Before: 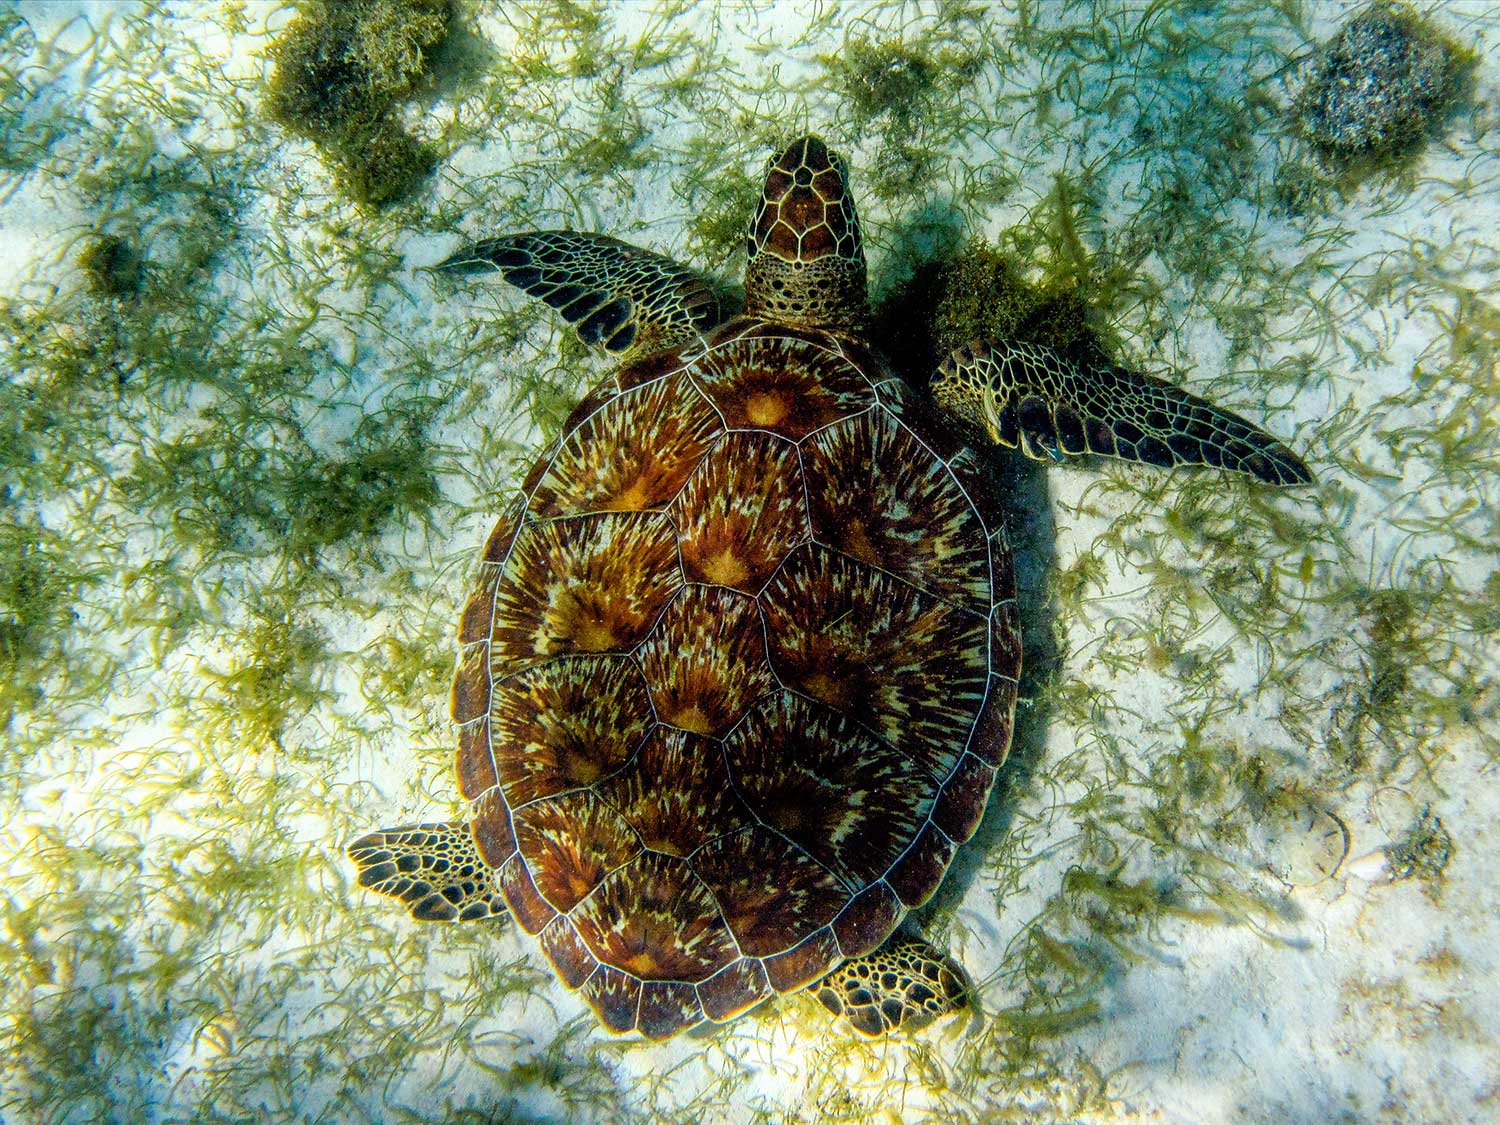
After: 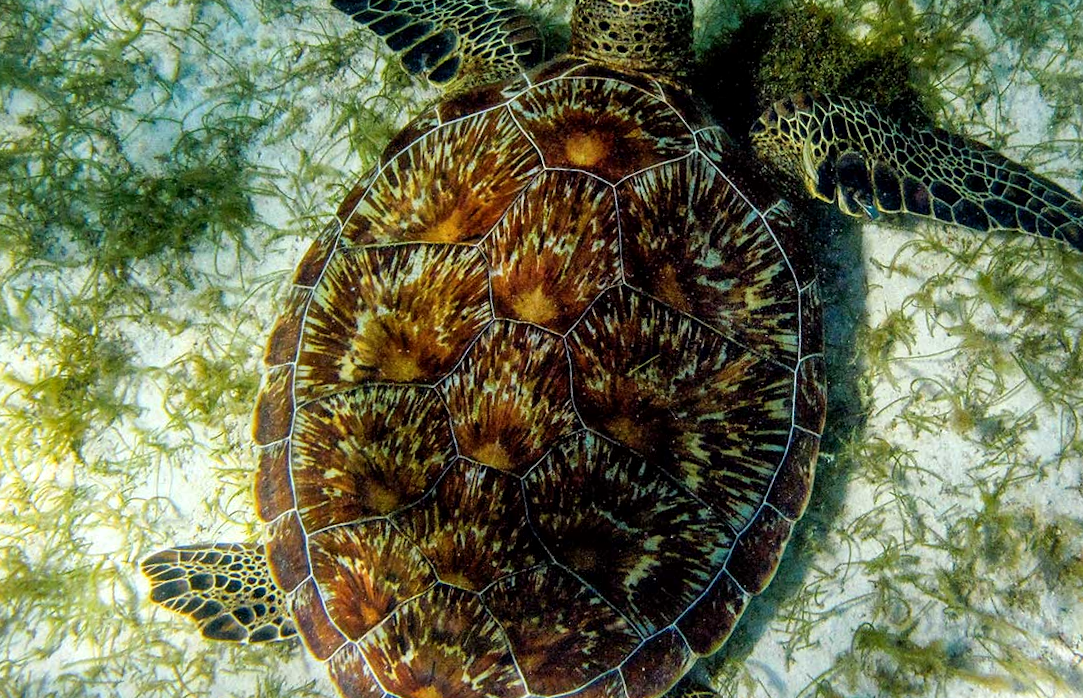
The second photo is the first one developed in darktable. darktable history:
crop and rotate: angle -3.38°, left 9.818%, top 21.196%, right 12.379%, bottom 11.992%
local contrast: mode bilateral grid, contrast 20, coarseness 49, detail 119%, midtone range 0.2
